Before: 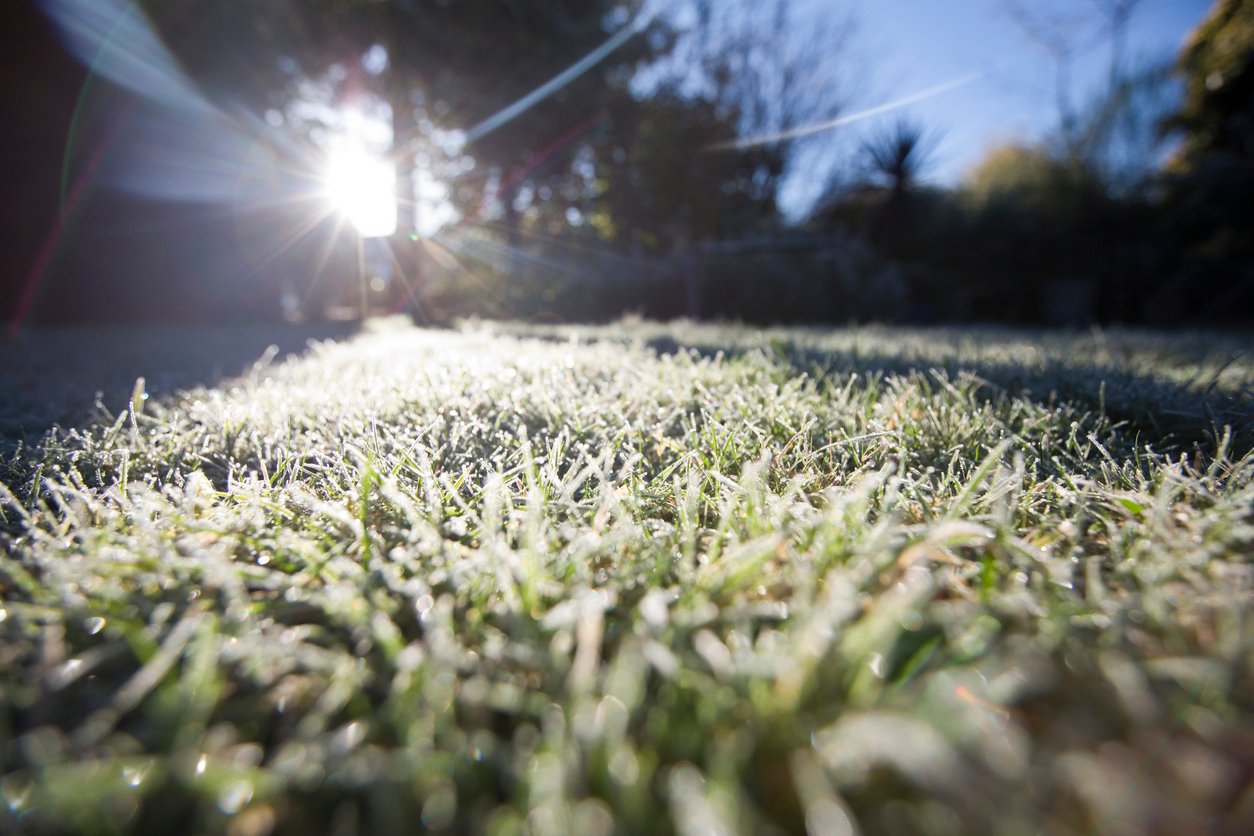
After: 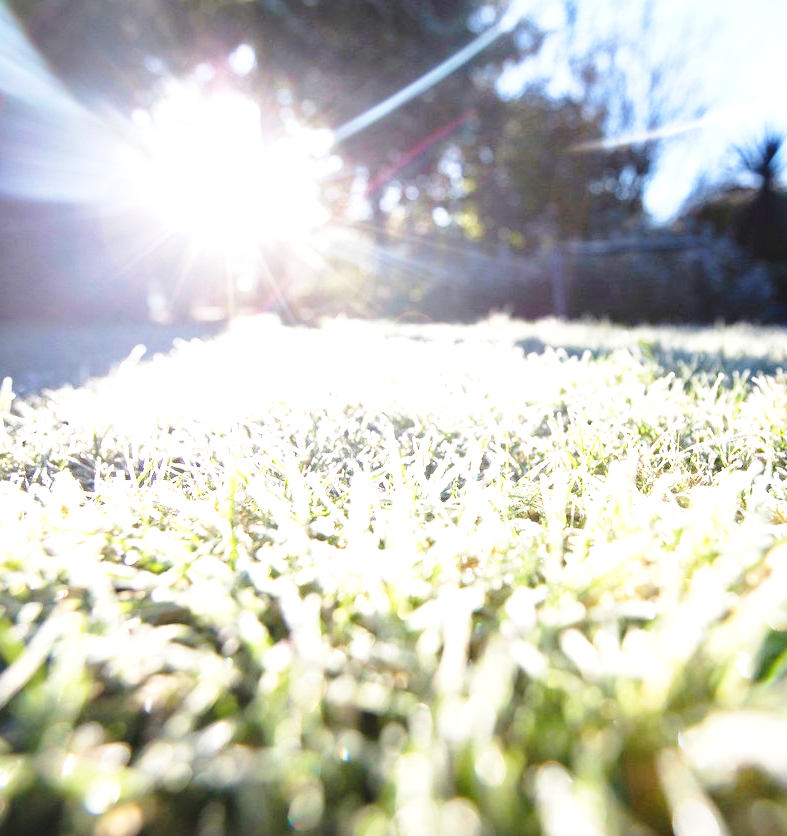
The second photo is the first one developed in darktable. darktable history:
base curve: curves: ch0 [(0, 0) (0.028, 0.03) (0.121, 0.232) (0.46, 0.748) (0.859, 0.968) (1, 1)], preserve colors none
exposure: exposure 1.16 EV, compensate exposure bias true, compensate highlight preservation false
crop: left 10.644%, right 26.528%
